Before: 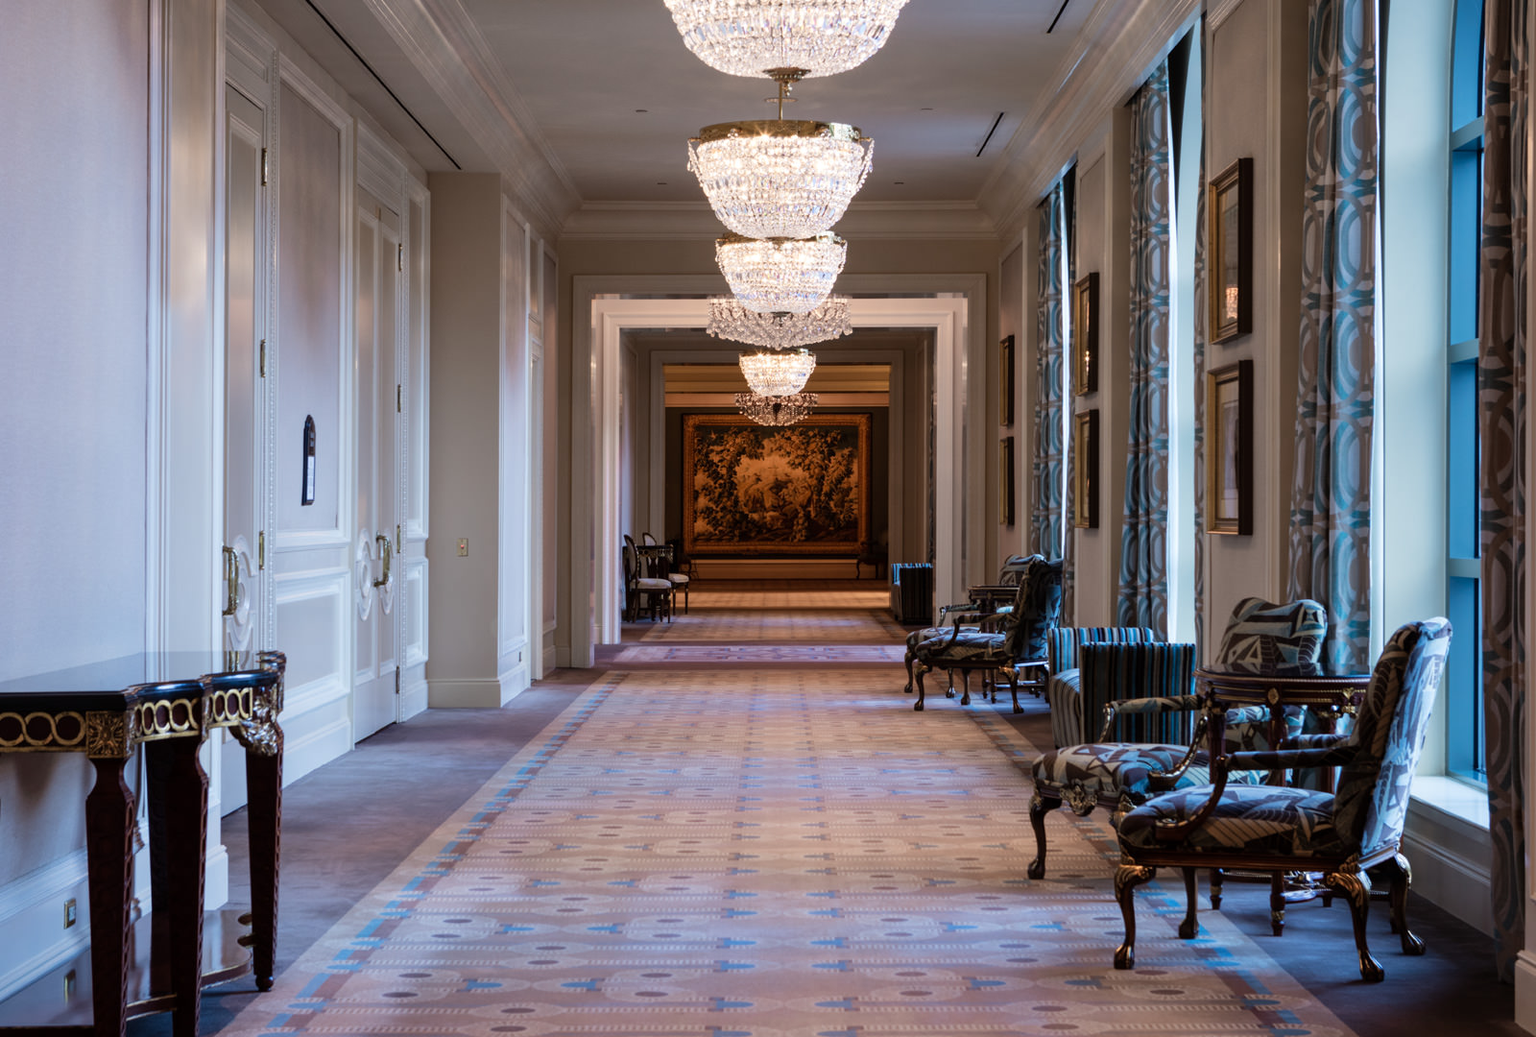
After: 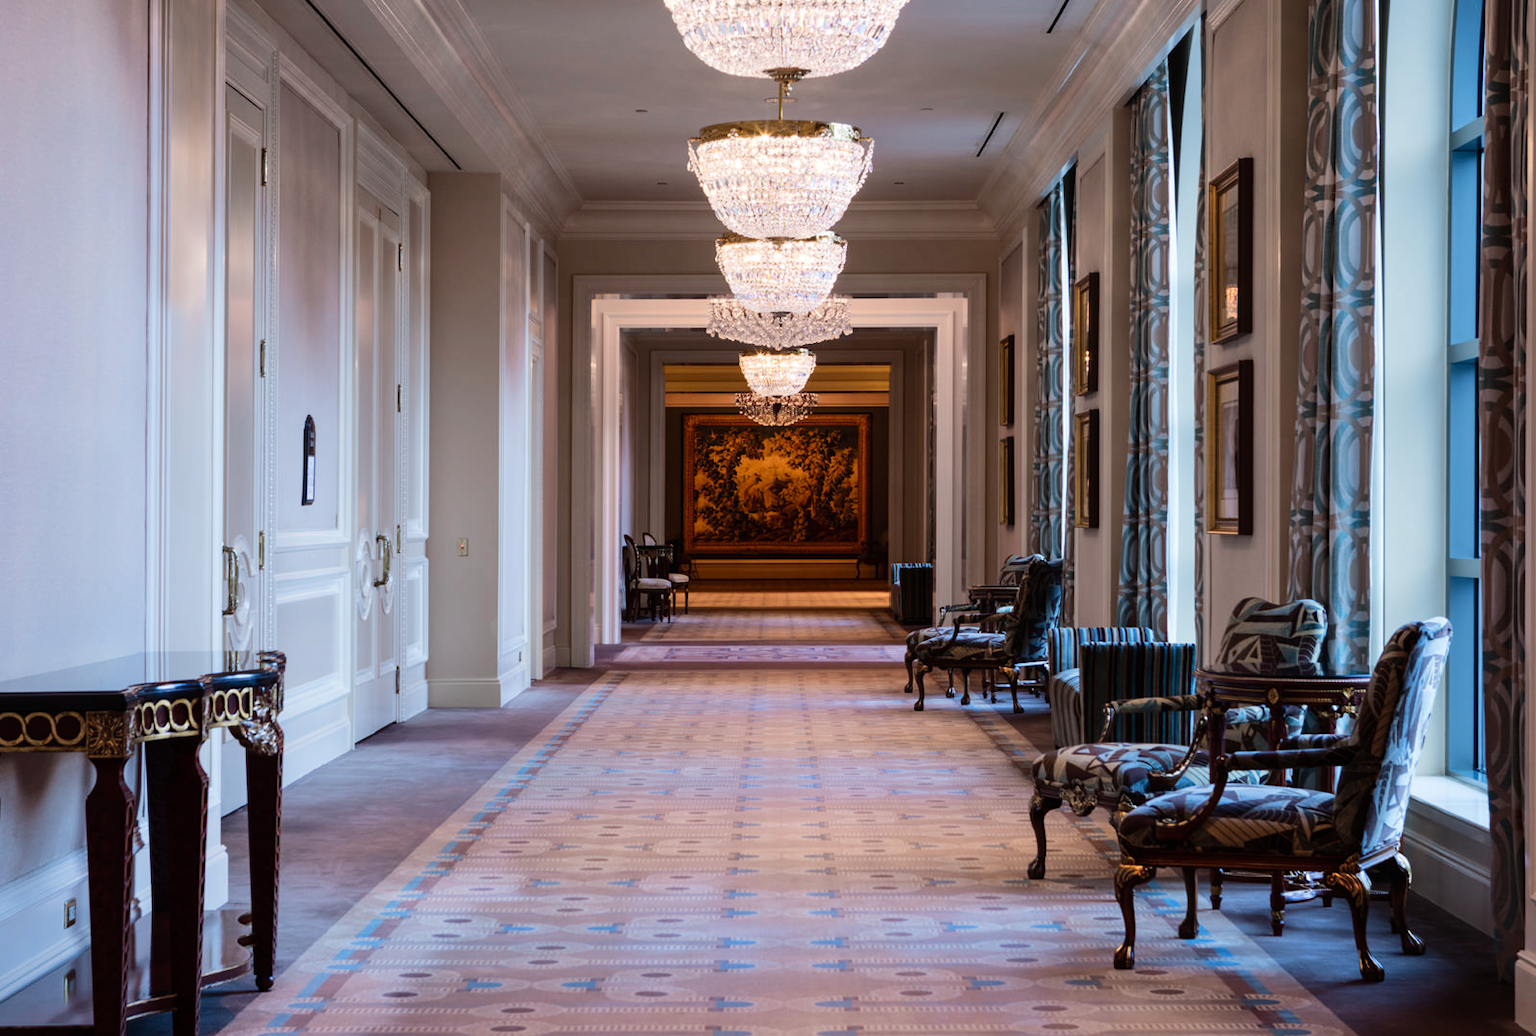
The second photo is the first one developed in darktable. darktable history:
tone curve: curves: ch0 [(0, 0.003) (0.117, 0.101) (0.257, 0.246) (0.408, 0.432) (0.611, 0.653) (0.824, 0.846) (1, 1)]; ch1 [(0, 0) (0.227, 0.197) (0.405, 0.421) (0.501, 0.501) (0.522, 0.53) (0.563, 0.572) (0.589, 0.611) (0.699, 0.709) (0.976, 0.992)]; ch2 [(0, 0) (0.208, 0.176) (0.377, 0.38) (0.5, 0.5) (0.537, 0.534) (0.571, 0.576) (0.681, 0.746) (1, 1)], color space Lab, independent channels, preserve colors none
